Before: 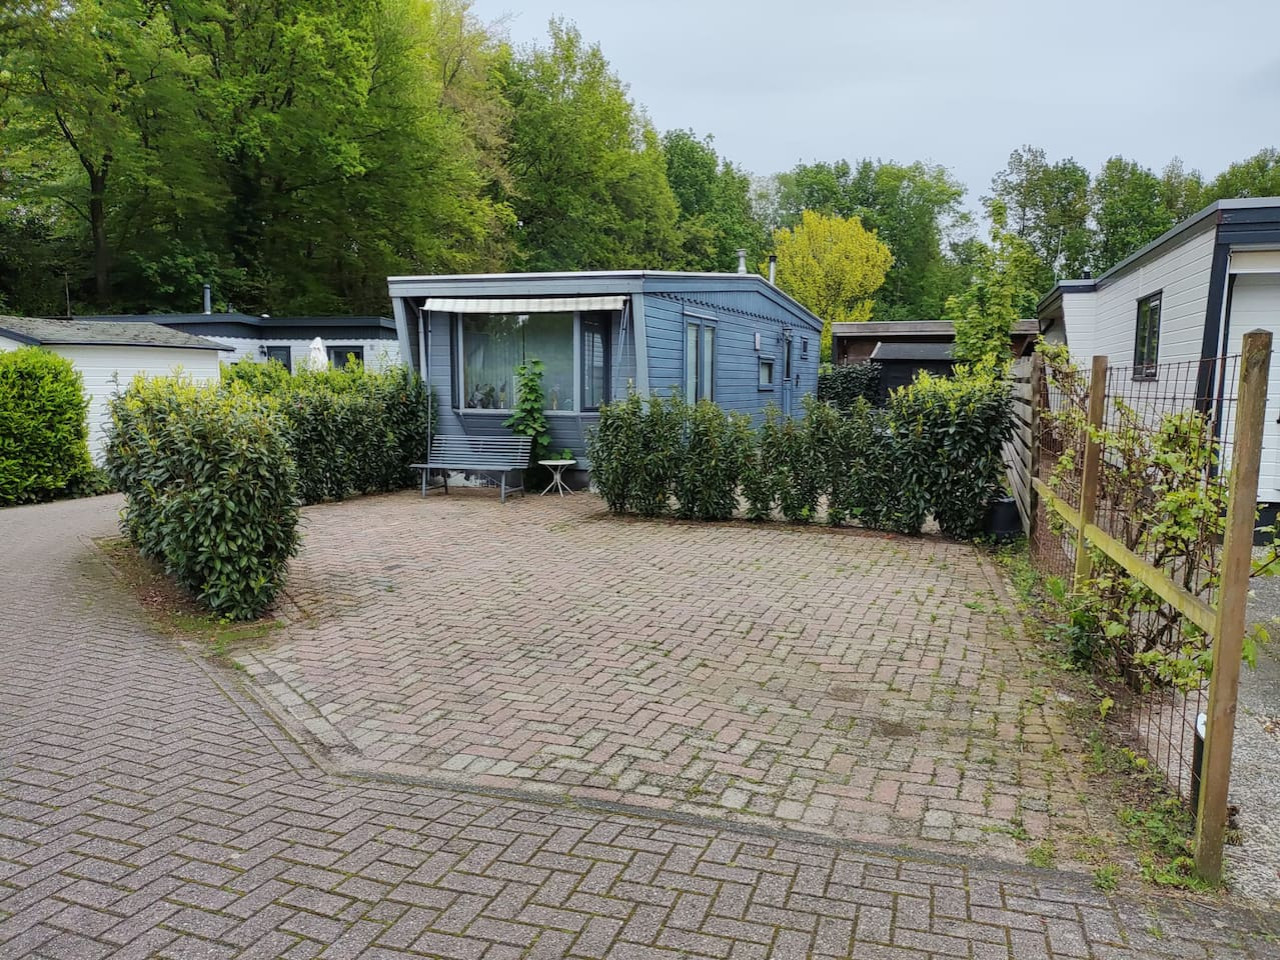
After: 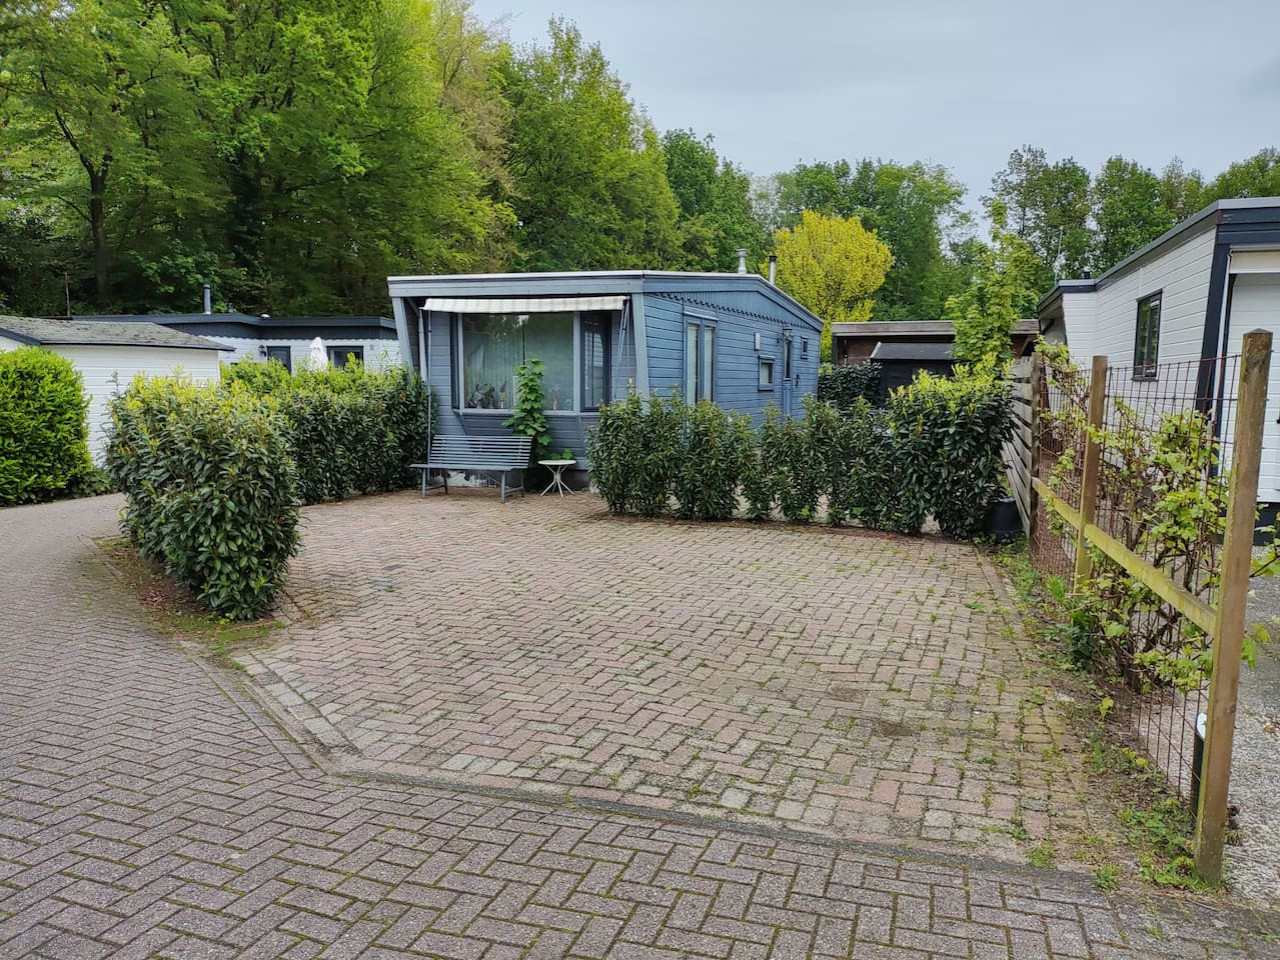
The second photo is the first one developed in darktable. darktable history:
shadows and highlights: soften with gaussian
color balance rgb: global vibrance 10%
color zones: curves: ch0 [(0, 0.5) (0.143, 0.5) (0.286, 0.5) (0.429, 0.5) (0.571, 0.5) (0.714, 0.476) (0.857, 0.5) (1, 0.5)]; ch2 [(0, 0.5) (0.143, 0.5) (0.286, 0.5) (0.429, 0.5) (0.571, 0.5) (0.714, 0.487) (0.857, 0.5) (1, 0.5)]
